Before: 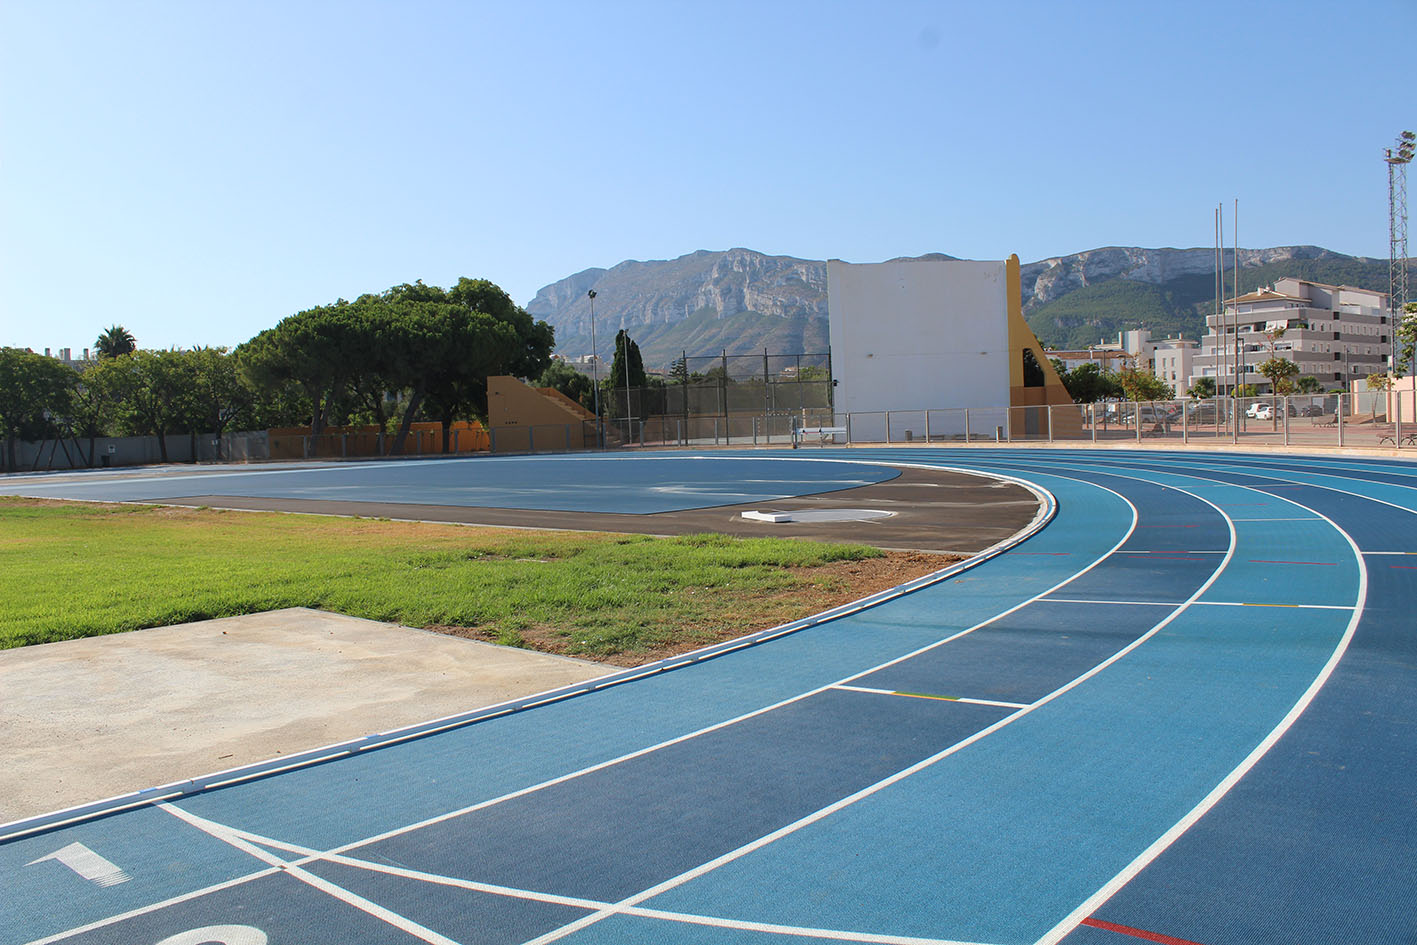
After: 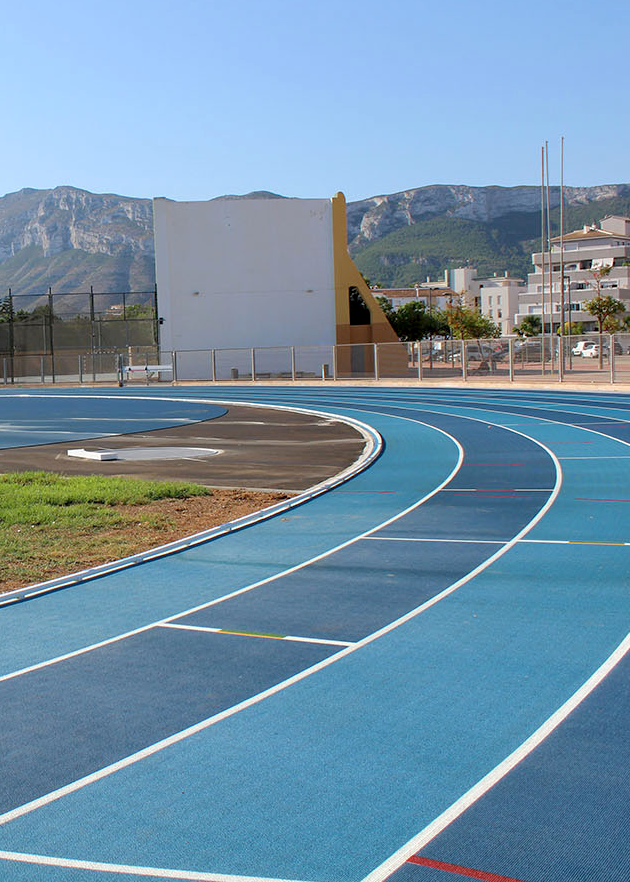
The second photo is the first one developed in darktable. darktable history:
crop: left 47.628%, top 6.643%, right 7.874%
exposure: black level correction 0.007, exposure 0.093 EV, compensate highlight preservation false
